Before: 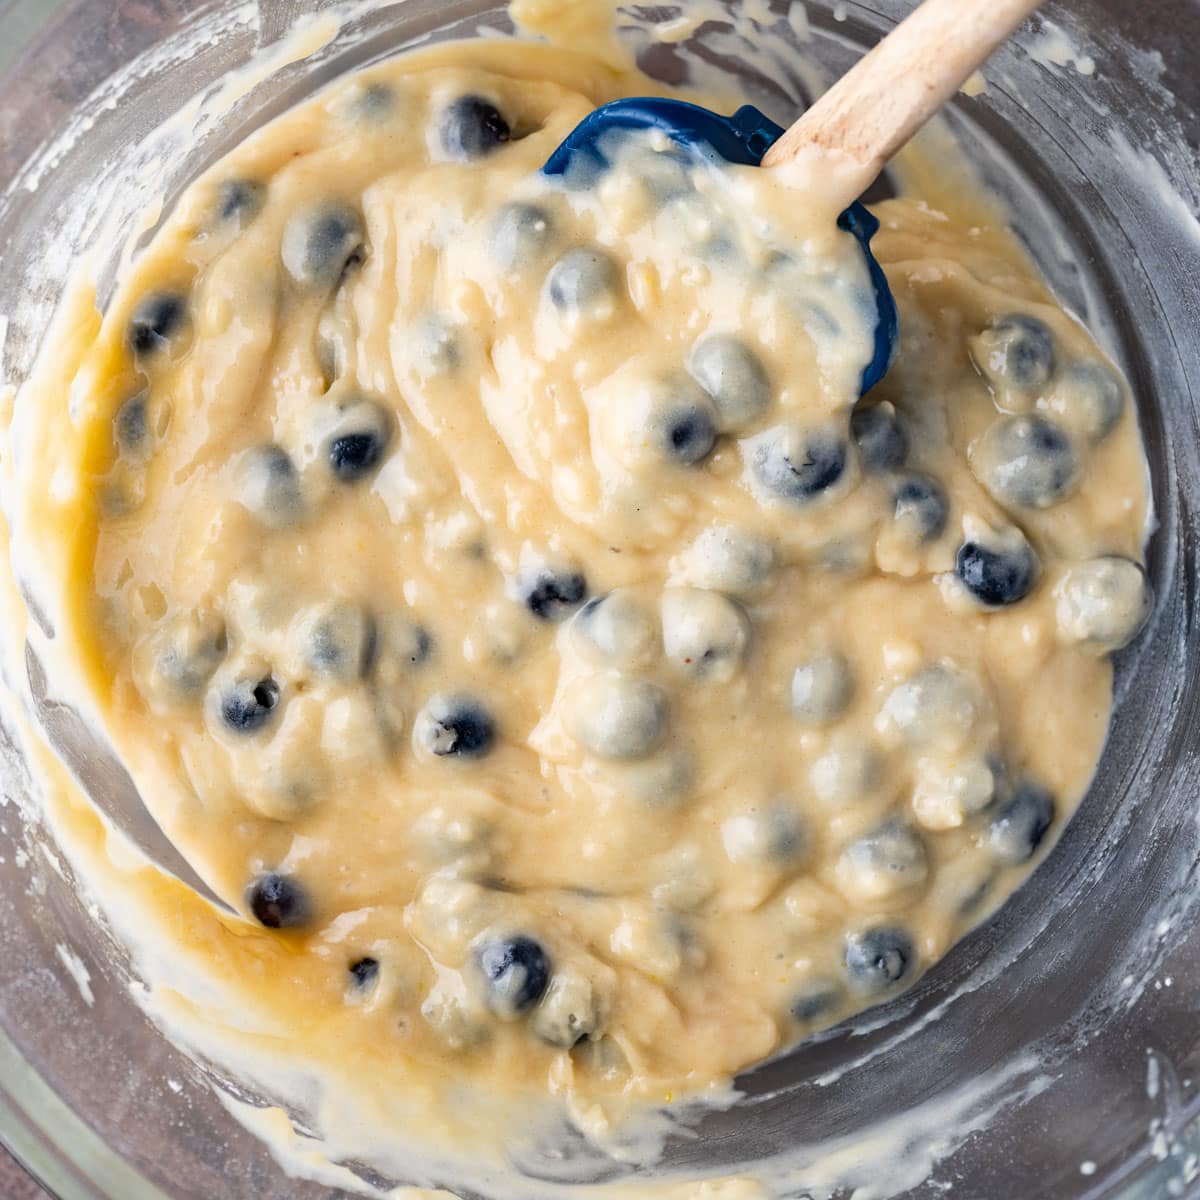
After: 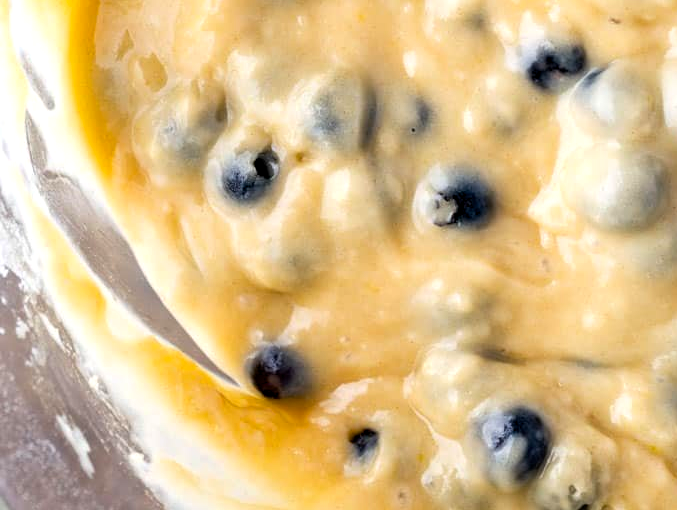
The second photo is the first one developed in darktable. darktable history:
tone equalizer: on, module defaults
color balance rgb: power › hue 71.24°, global offset › luminance -0.301%, global offset › hue 260.13°, perceptual saturation grading › global saturation 0.993%, global vibrance 30.473%, contrast 10.192%
crop: top 44.143%, right 43.532%, bottom 13.284%
